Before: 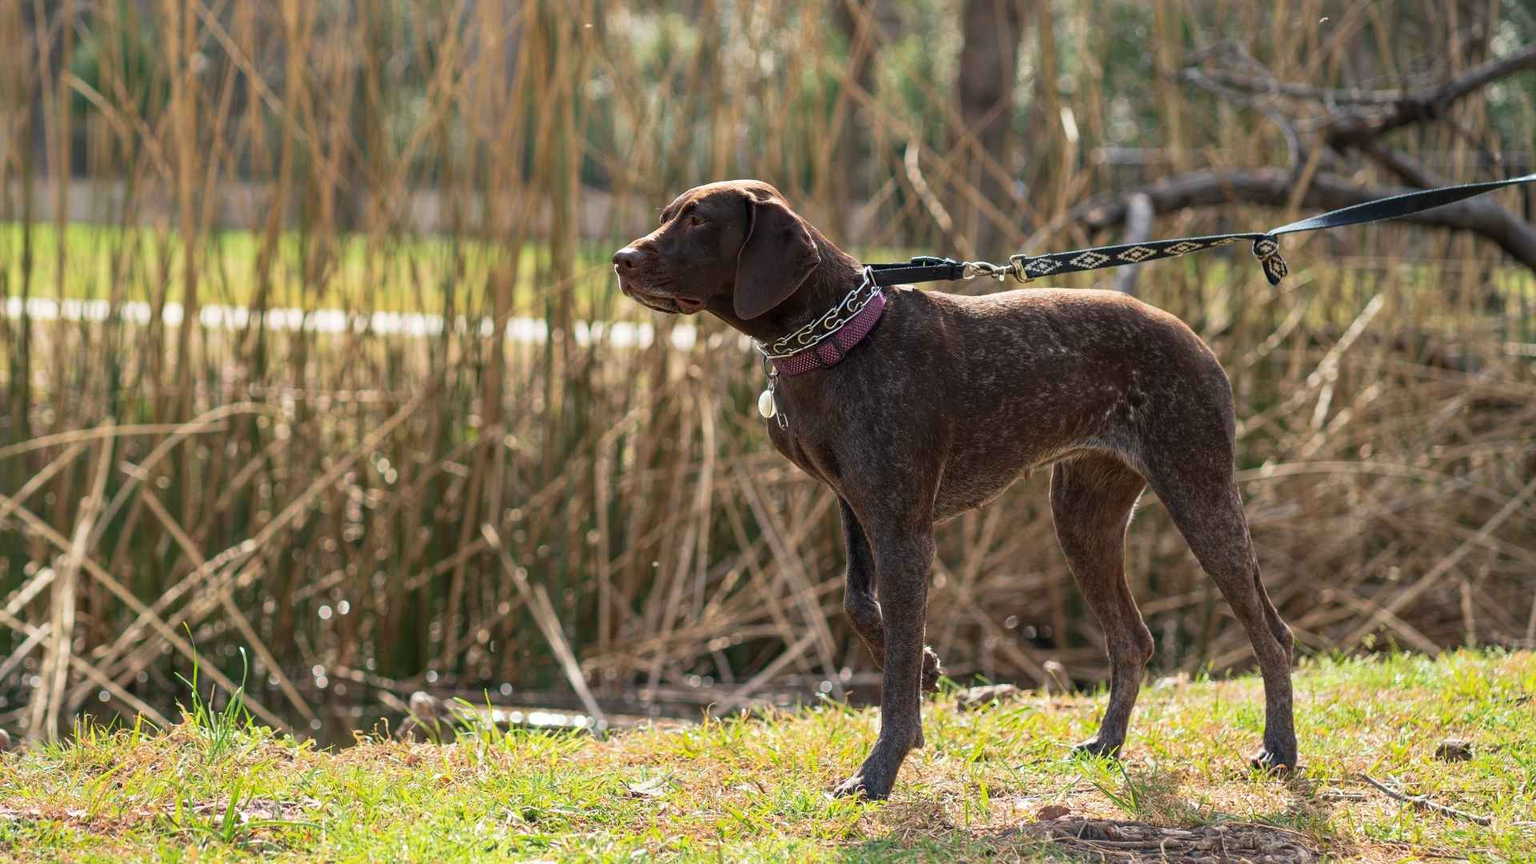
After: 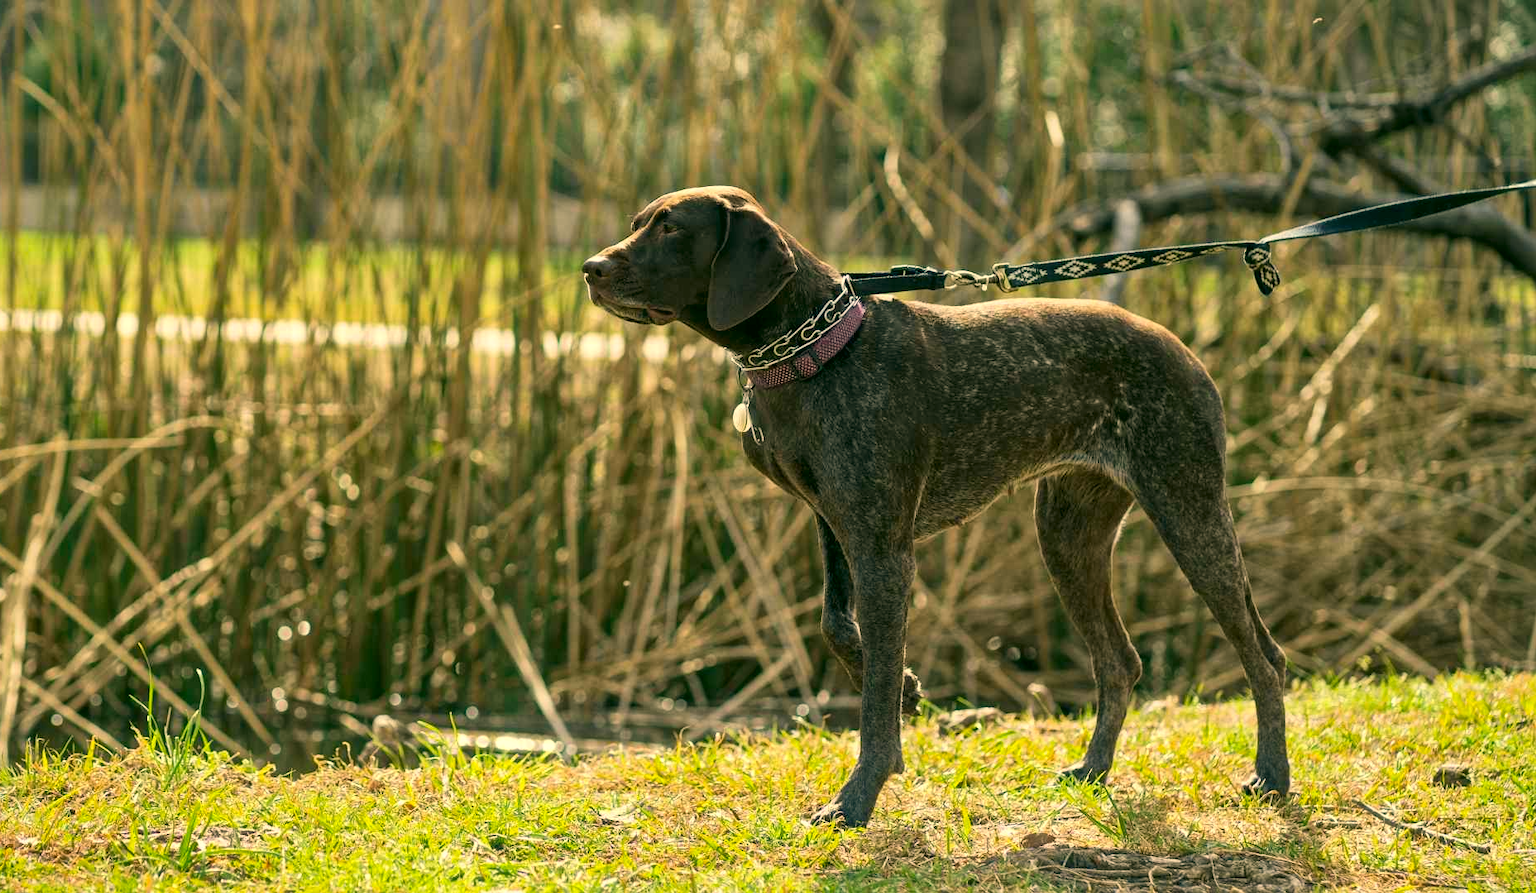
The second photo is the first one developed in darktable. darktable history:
crop and rotate: left 3.238%
color correction: highlights a* 5.3, highlights b* 24.26, shadows a* -15.58, shadows b* 4.02
bloom: size 9%, threshold 100%, strength 7%
shadows and highlights: shadows 37.27, highlights -28.18, soften with gaussian
local contrast: mode bilateral grid, contrast 30, coarseness 25, midtone range 0.2
